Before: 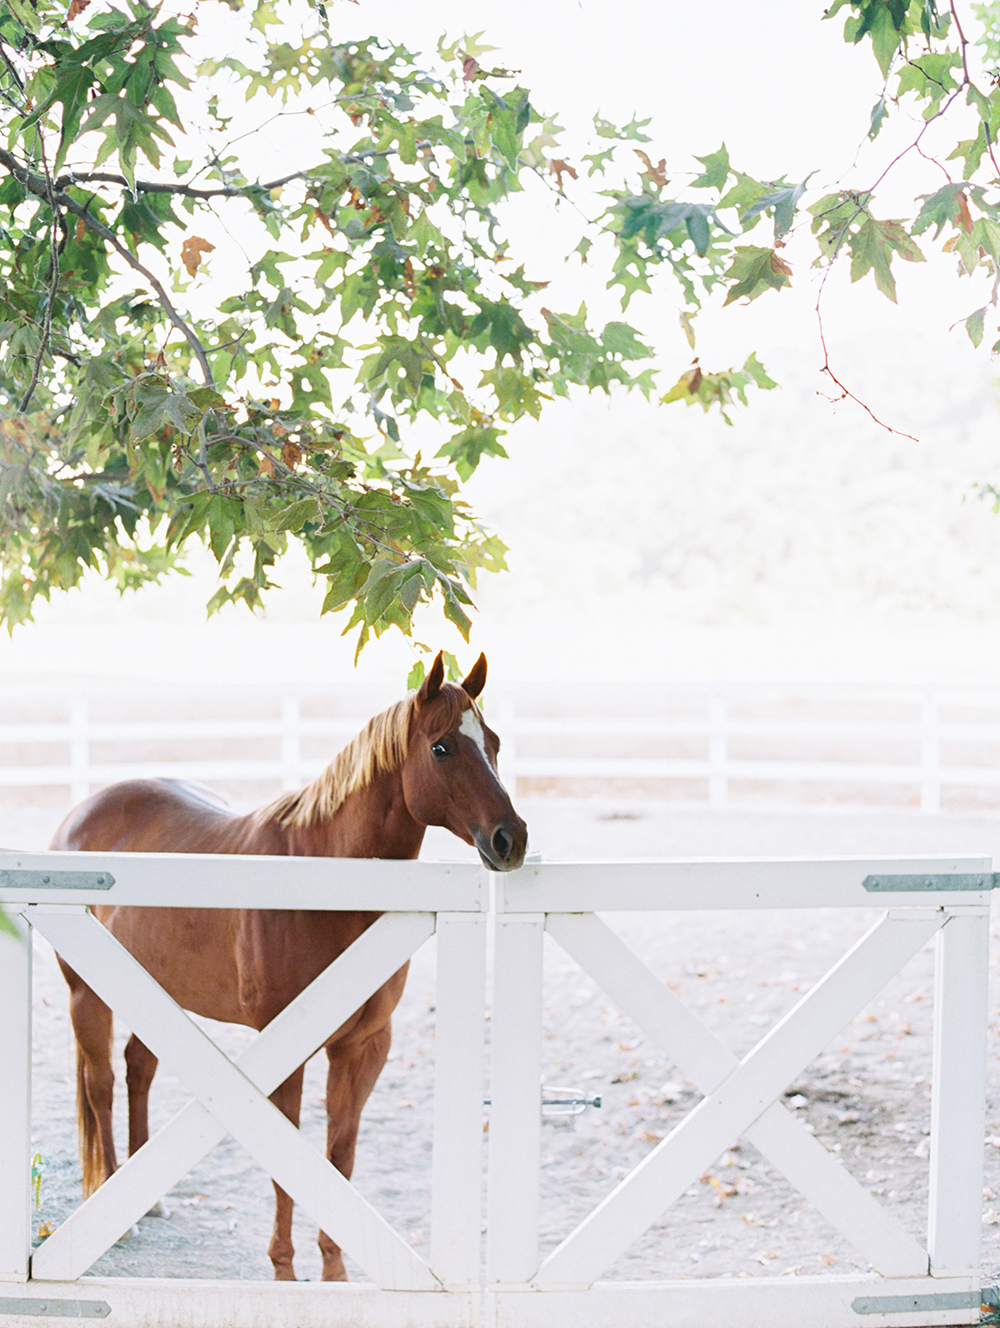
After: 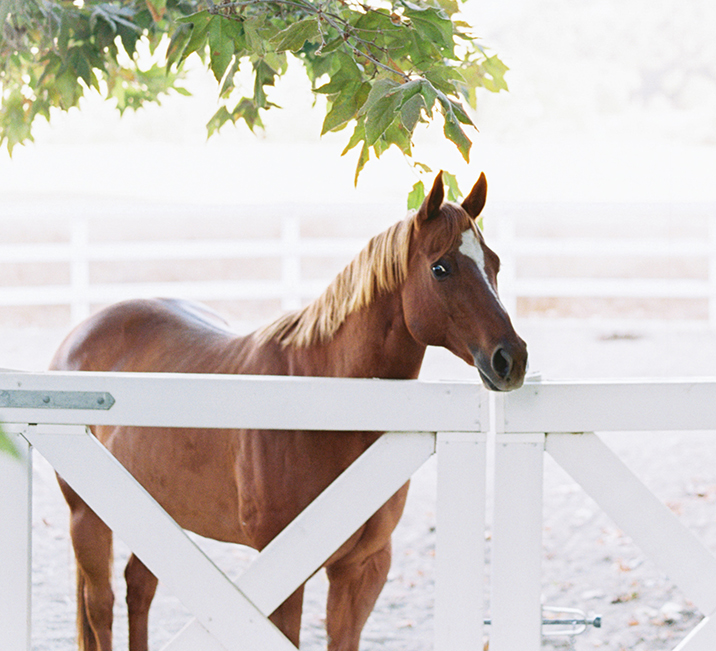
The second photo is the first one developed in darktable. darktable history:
crop: top 36.149%, right 28.301%, bottom 14.786%
